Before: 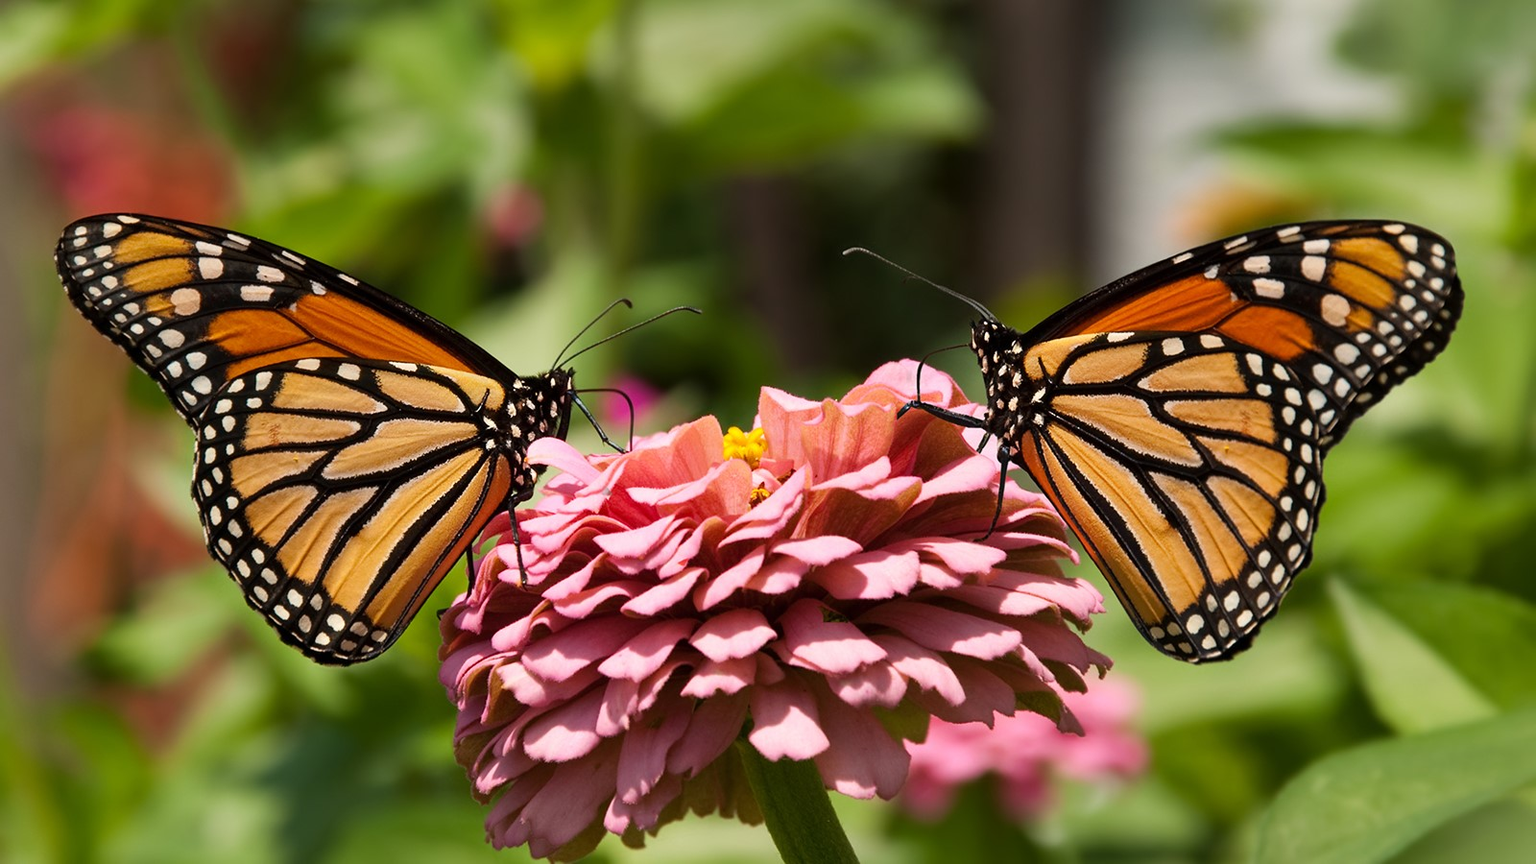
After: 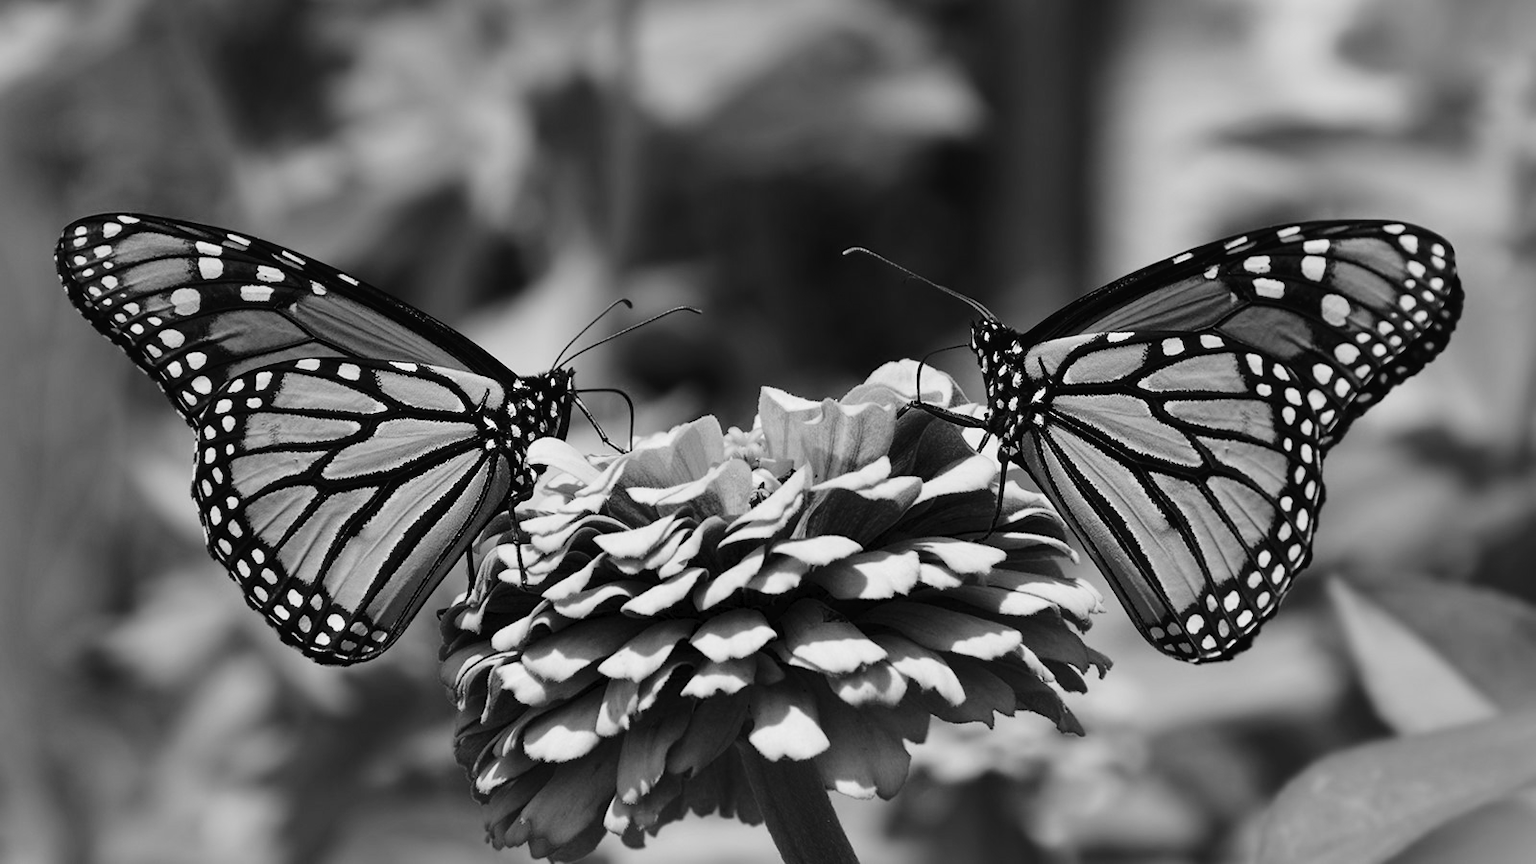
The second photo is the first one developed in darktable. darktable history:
tone curve: curves: ch0 [(0, 0) (0.003, 0.015) (0.011, 0.019) (0.025, 0.026) (0.044, 0.041) (0.069, 0.057) (0.1, 0.085) (0.136, 0.116) (0.177, 0.158) (0.224, 0.215) (0.277, 0.286) (0.335, 0.367) (0.399, 0.452) (0.468, 0.534) (0.543, 0.612) (0.623, 0.698) (0.709, 0.775) (0.801, 0.858) (0.898, 0.928) (1, 1)], preserve colors none
color look up table: target L [95.14, 87.41, 80.97, 86.7, 73.31, 50.17, 54.76, 44, 23.22, 200.82, 82.05, 62.08, 64.74, 61.7, 67, 57.09, 52.01, 39.07, 48.04, 45.63, 39.49, 50.43, 35.44, 29.14, 36.77, 9.263, 13.23, 19.24, 89.53, 73.68, 78.79, 75.88, 63.98, 57.48, 65.11, 44.82, 55.54, 43.46, 19.87, 12.25, 15.47, 2.193, 85.98, 84.2, 82.76, 75.52, 66.62, 59.79, 40.18], target a [-0.002 ×4, 0, 0.001, 0 ×15, 0.001 ×4, 0, 0, 0, -0.003, 0 ×8, 0.001, 0 ×4, -0.001, 0 ×5, 0.001], target b [0.023, 0.023, 0.022, 0.023, 0.001, -0.004, 0.001, -0.003, -0.003, -0.001, 0.001, 0.002 ×6, -0.003, 0.002, 0.001, 0.001, -0.003, -0.003, -0.003, -0.005, 0, 0.005, -0.003, 0.024, 0.001, 0.001, 0.001, 0.002, 0.002, 0.002, 0.001, -0.004, -0.003, -0.003, -0.002, -0.003, 0.002, 0.002, 0.001, 0.001, 0.001, 0.002, 0.002, -0.003], num patches 49
